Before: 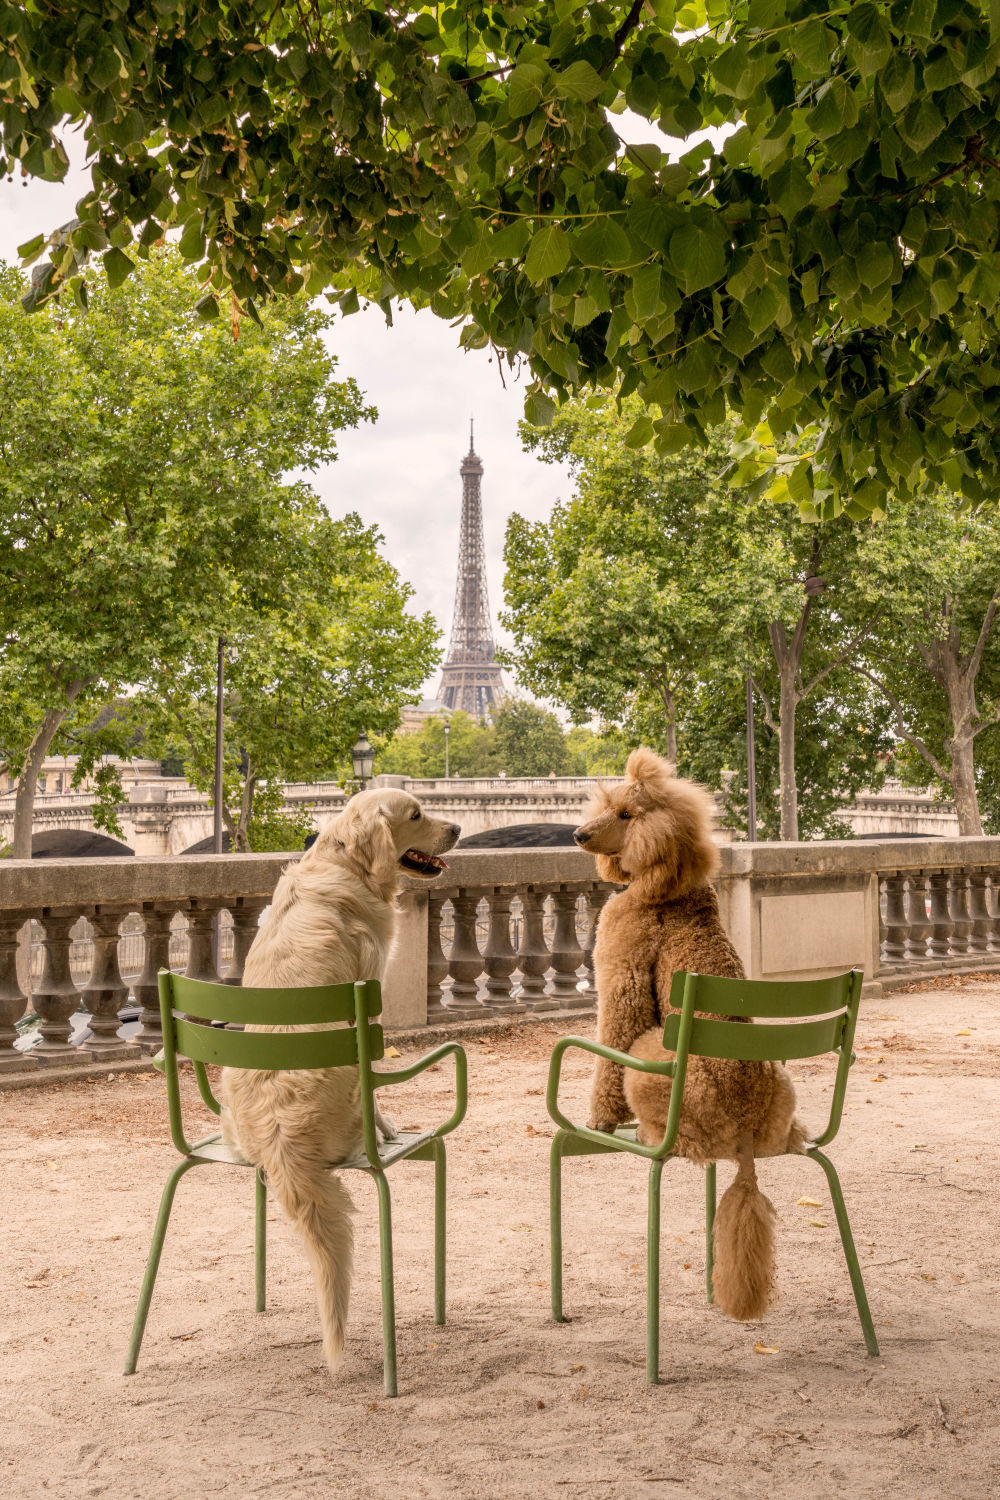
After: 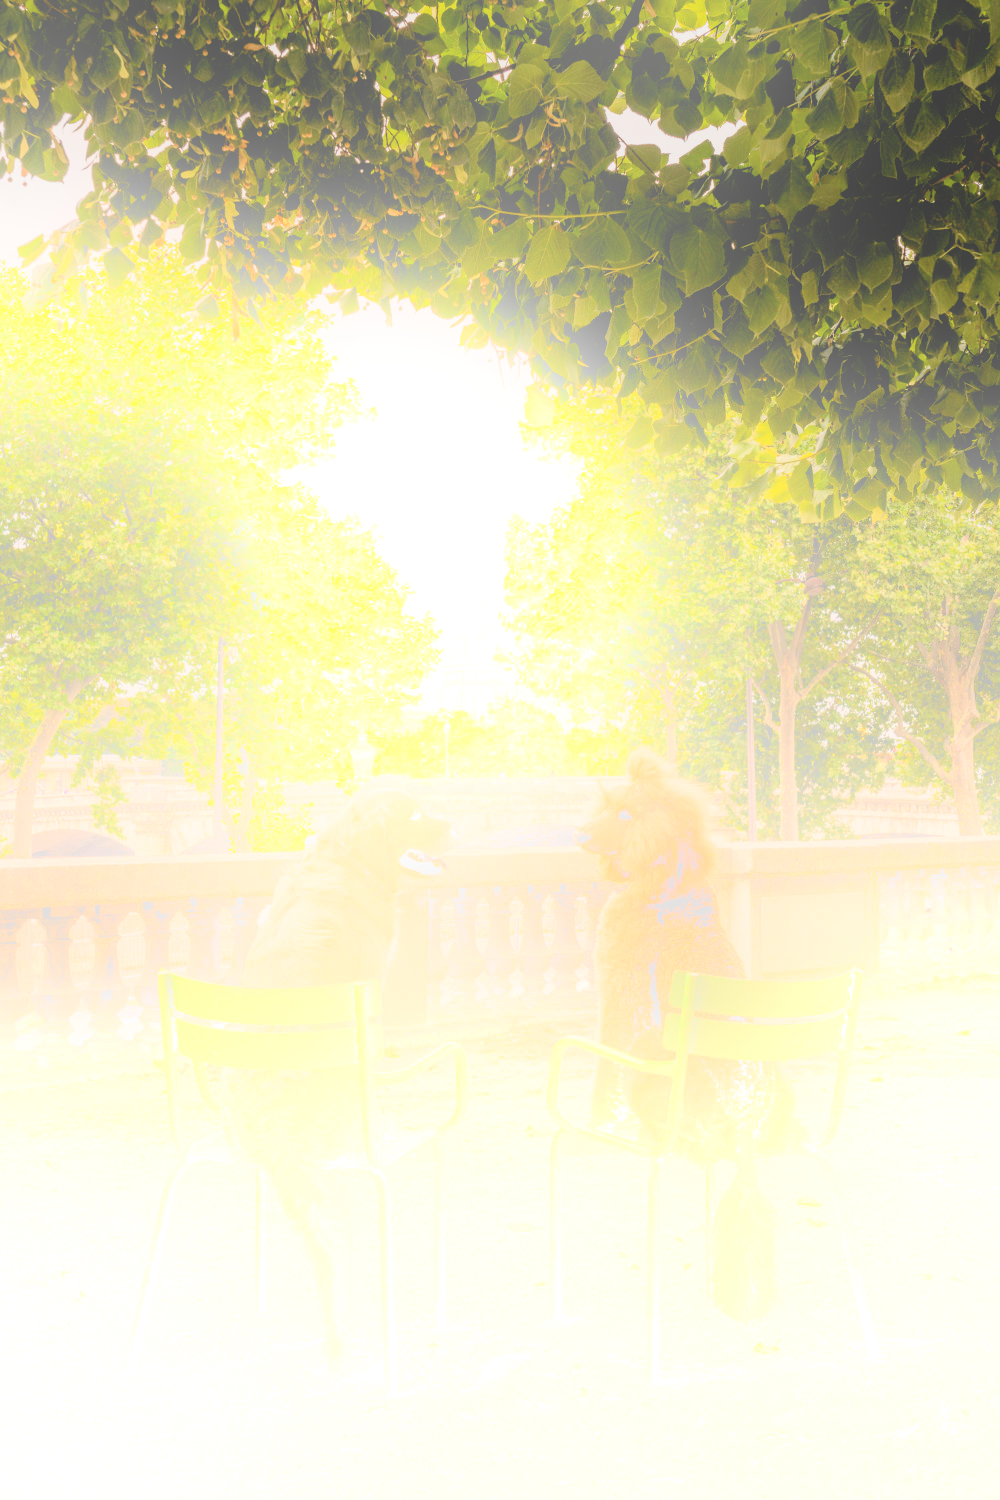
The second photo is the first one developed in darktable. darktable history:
filmic rgb: black relative exposure -5 EV, hardness 2.88, contrast 1.2
bloom: size 25%, threshold 5%, strength 90%
